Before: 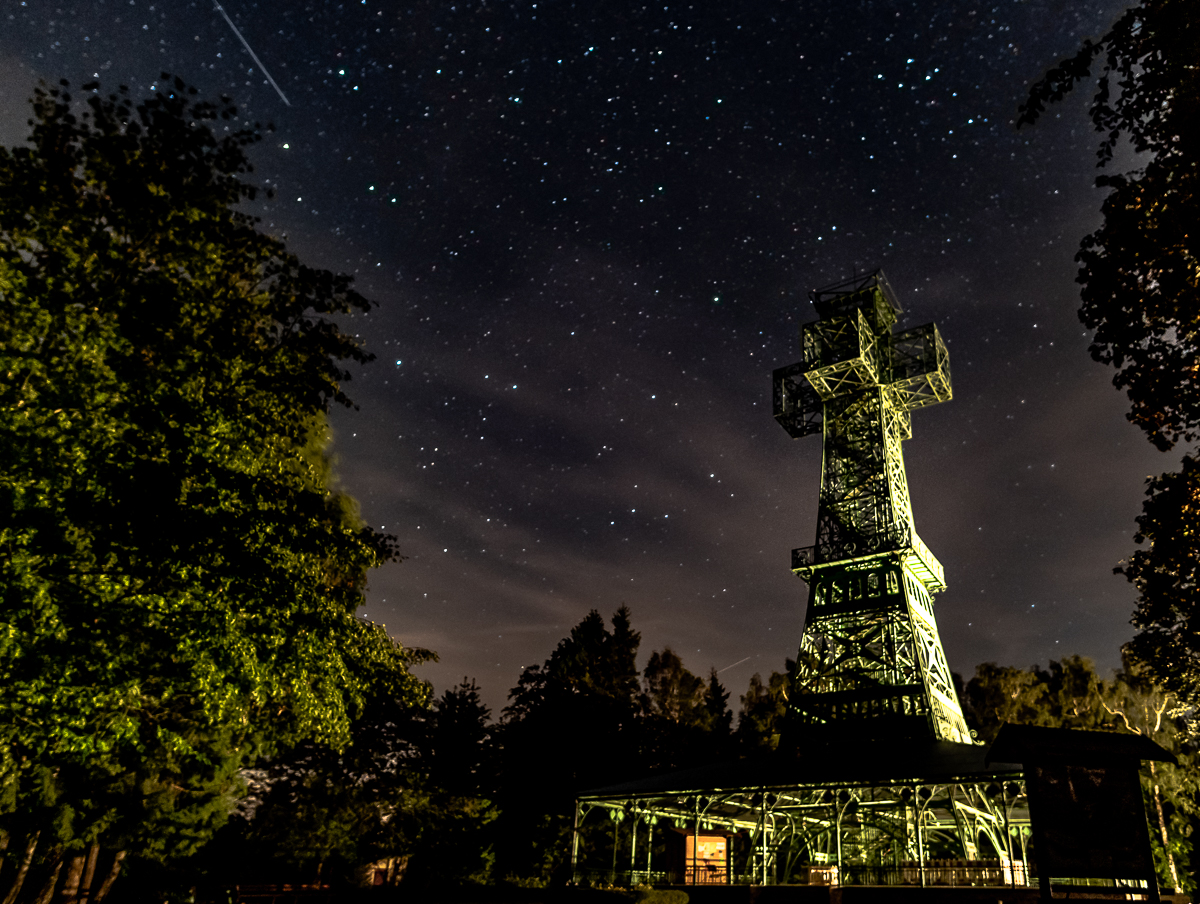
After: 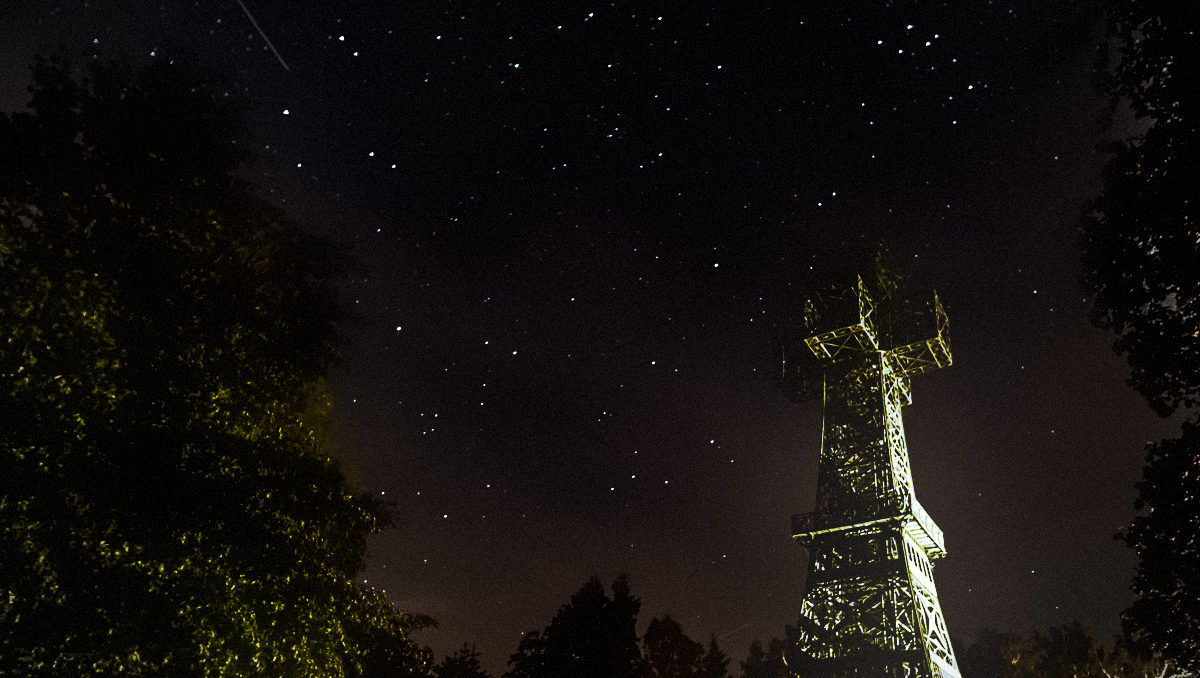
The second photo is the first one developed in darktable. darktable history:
crop: top 3.857%, bottom 21.132%
tone curve: curves: ch0 [(0, 0) (0.56, 0.467) (0.846, 0.934) (1, 1)]
rgb primaries: tint hue 3.14°, red hue -0.023, red purity 1.17, green hue 0.005, blue hue 0.049, blue purity 1
color calibration: x 0.329, y 0.345, temperature 5633 K
exposure: exposure -0.293 EV
split-toning: shadows › hue 351.18°, shadows › saturation 0.86, highlights › hue 218.82°, highlights › saturation 0.73, balance -19.167
bloom: threshold 82.5%, strength 16.25%
vignetting: fall-off start 75%, brightness -0.692, width/height ratio 1.084
surface blur: radius 20.94, red 0.03, green 0.083, blue 0.02
shadows and highlights: shadows -12.5, white point adjustment 4, highlights 28.33
